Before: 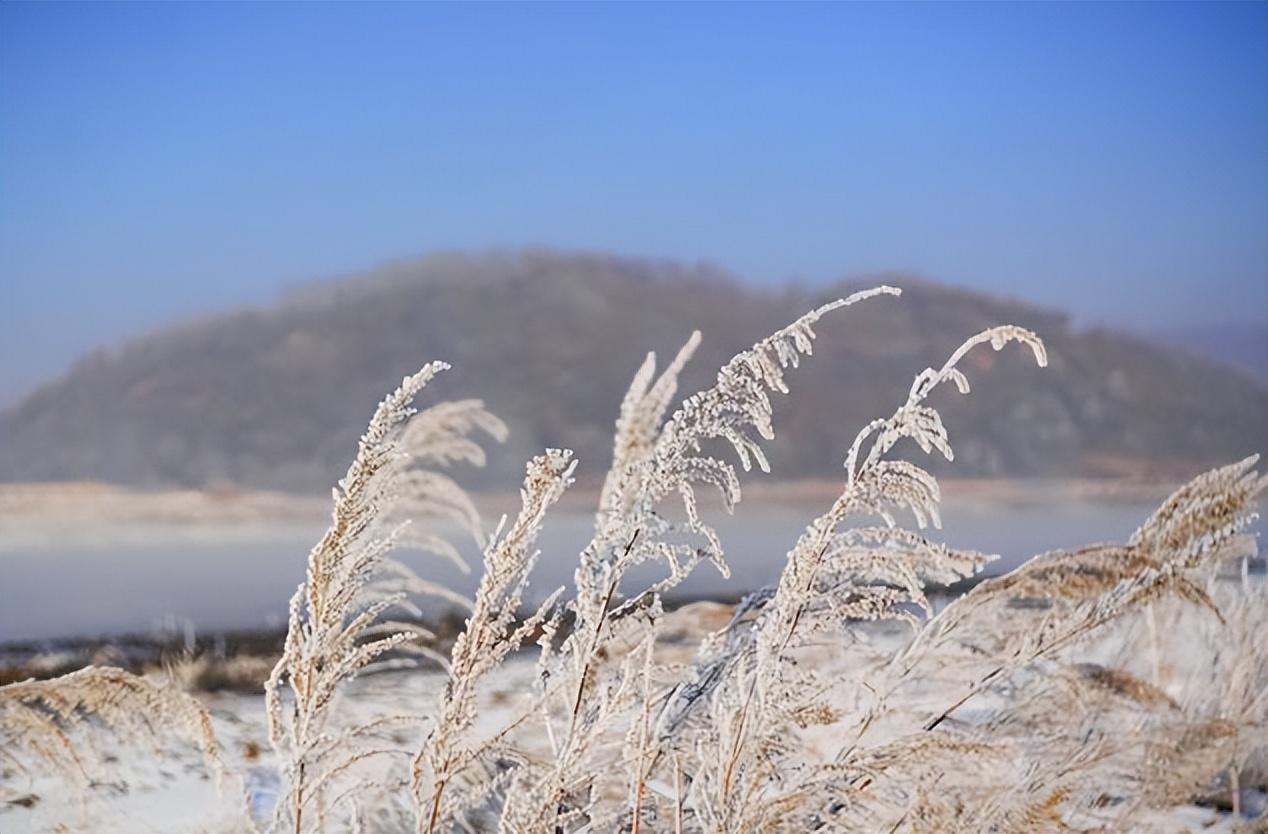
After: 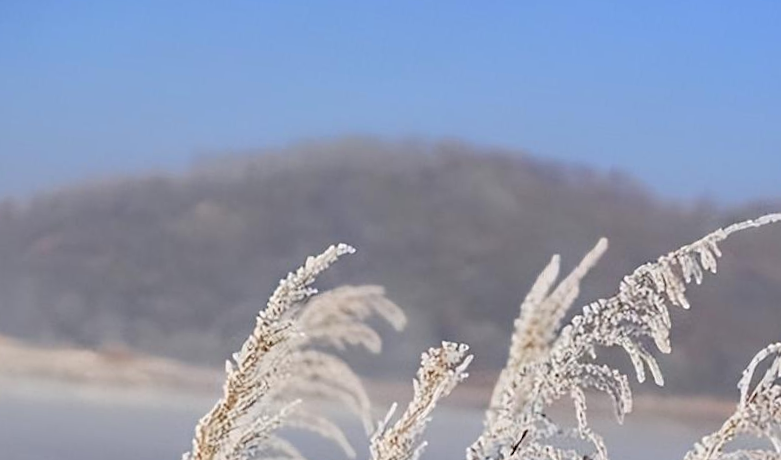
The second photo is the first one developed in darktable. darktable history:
crop and rotate: angle -5.37°, left 2.234%, top 6.654%, right 27.616%, bottom 30.573%
